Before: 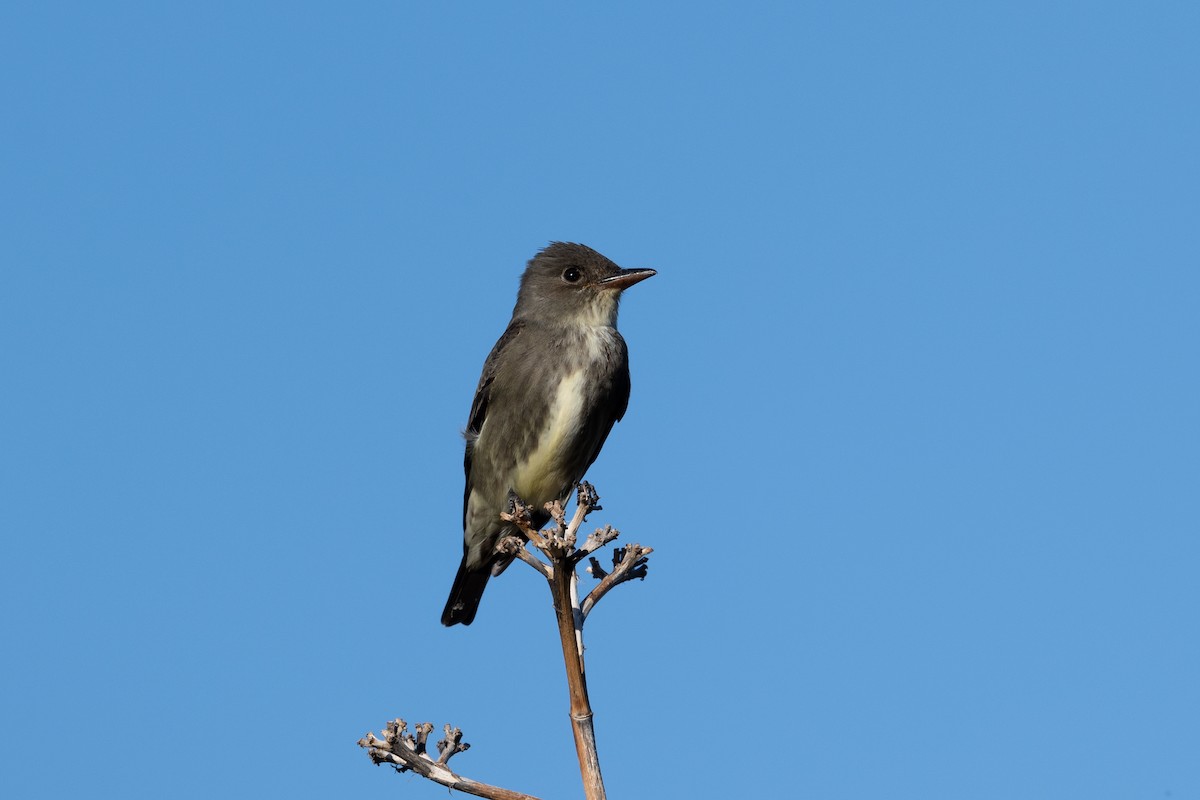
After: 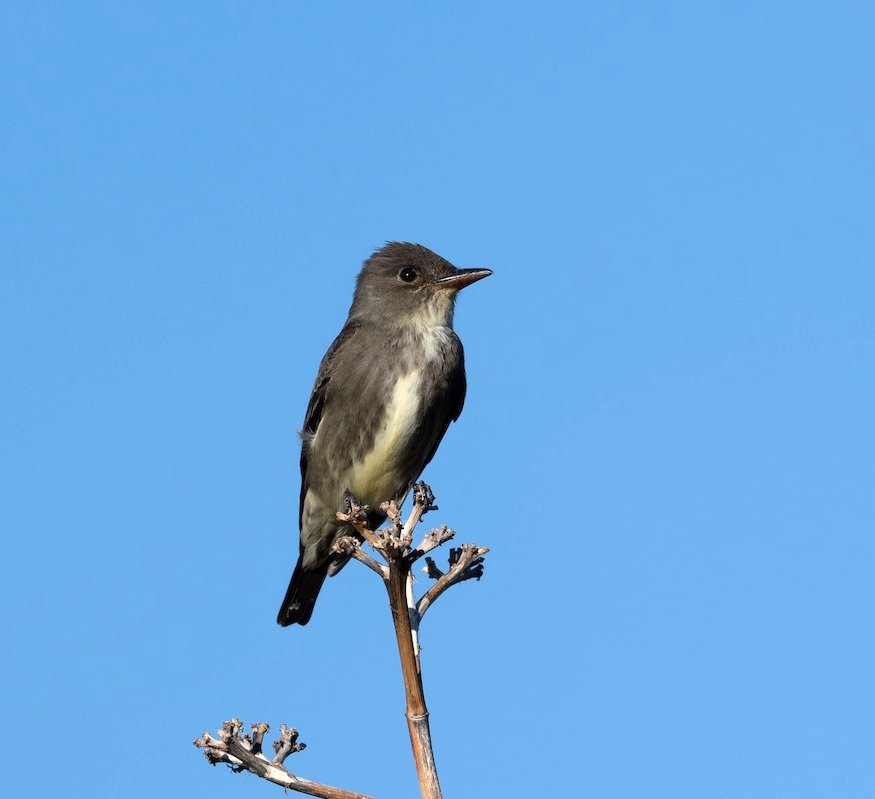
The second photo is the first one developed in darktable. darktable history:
crop: left 13.679%, top 0%, right 13.398%
exposure: exposure 0.4 EV, compensate highlight preservation false
